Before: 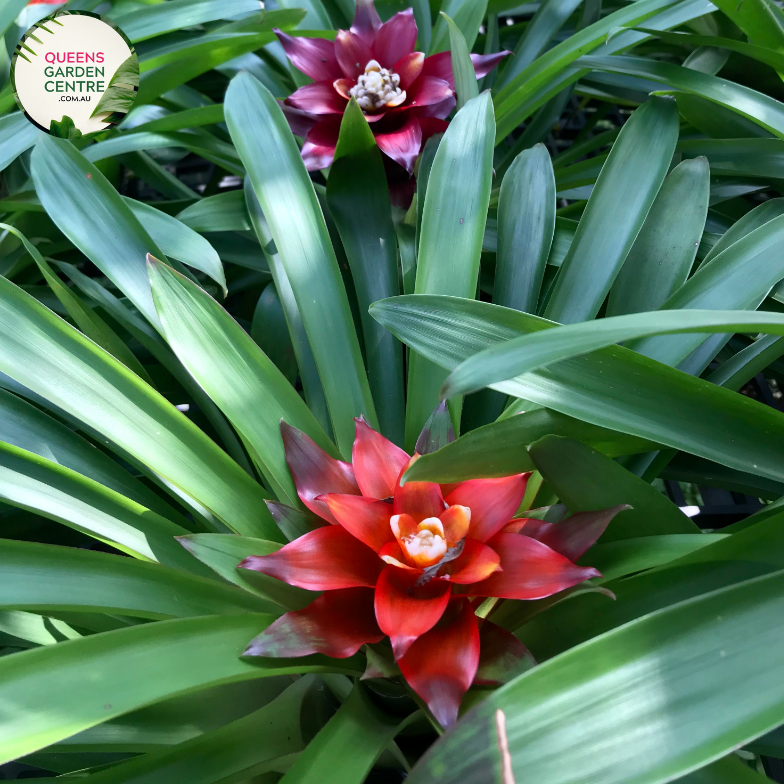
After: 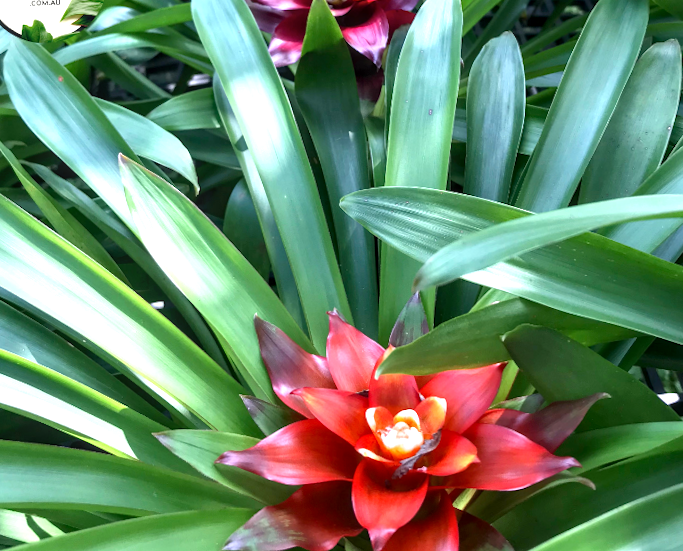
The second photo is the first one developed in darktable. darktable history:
rotate and perspective: rotation -1.32°, lens shift (horizontal) -0.031, crop left 0.015, crop right 0.985, crop top 0.047, crop bottom 0.982
exposure: exposure 0.781 EV, compensate highlight preservation false
local contrast: on, module defaults
crop and rotate: left 2.425%, top 11.305%, right 9.6%, bottom 15.08%
